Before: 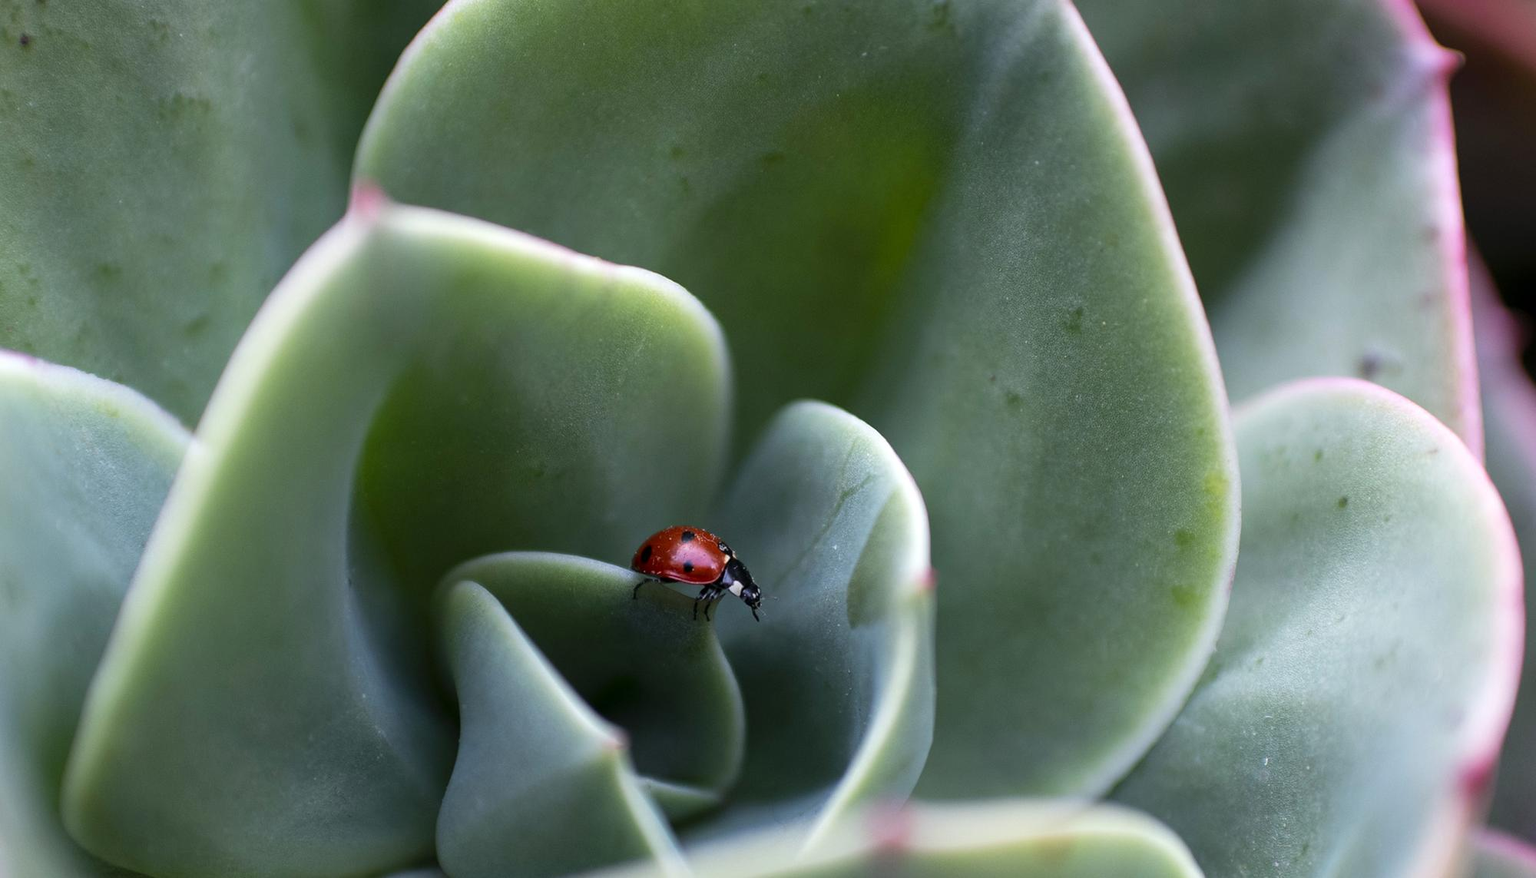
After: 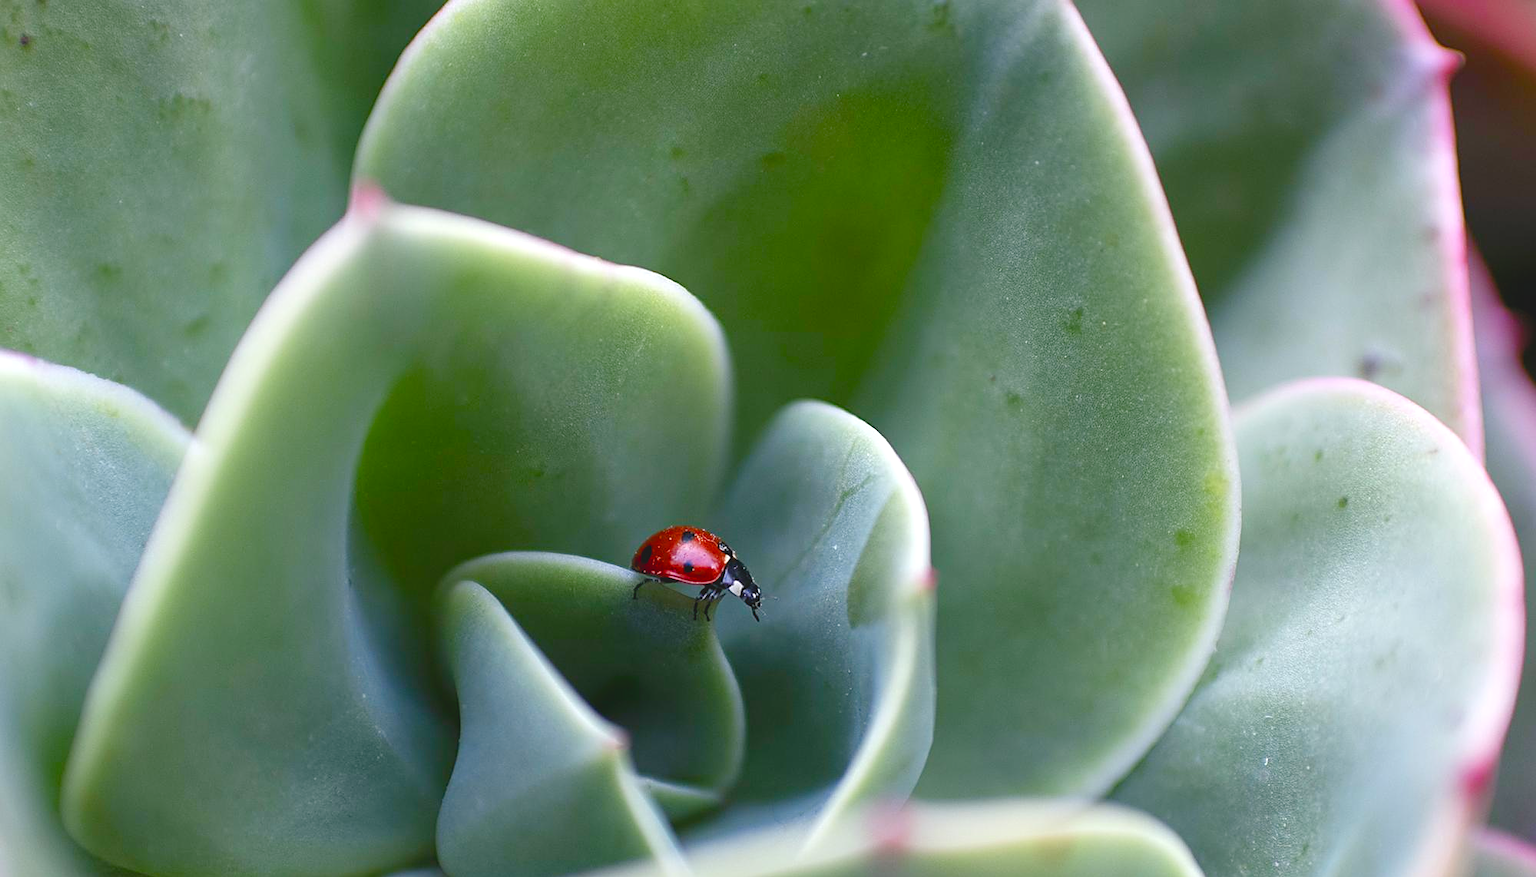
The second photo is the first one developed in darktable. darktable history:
sharpen: on, module defaults
contrast brightness saturation: contrast -0.19, saturation 0.19
color balance rgb: perceptual saturation grading › global saturation 20%, perceptual saturation grading › highlights -50%, perceptual saturation grading › shadows 30%
exposure: exposure 0.559 EV, compensate highlight preservation false
